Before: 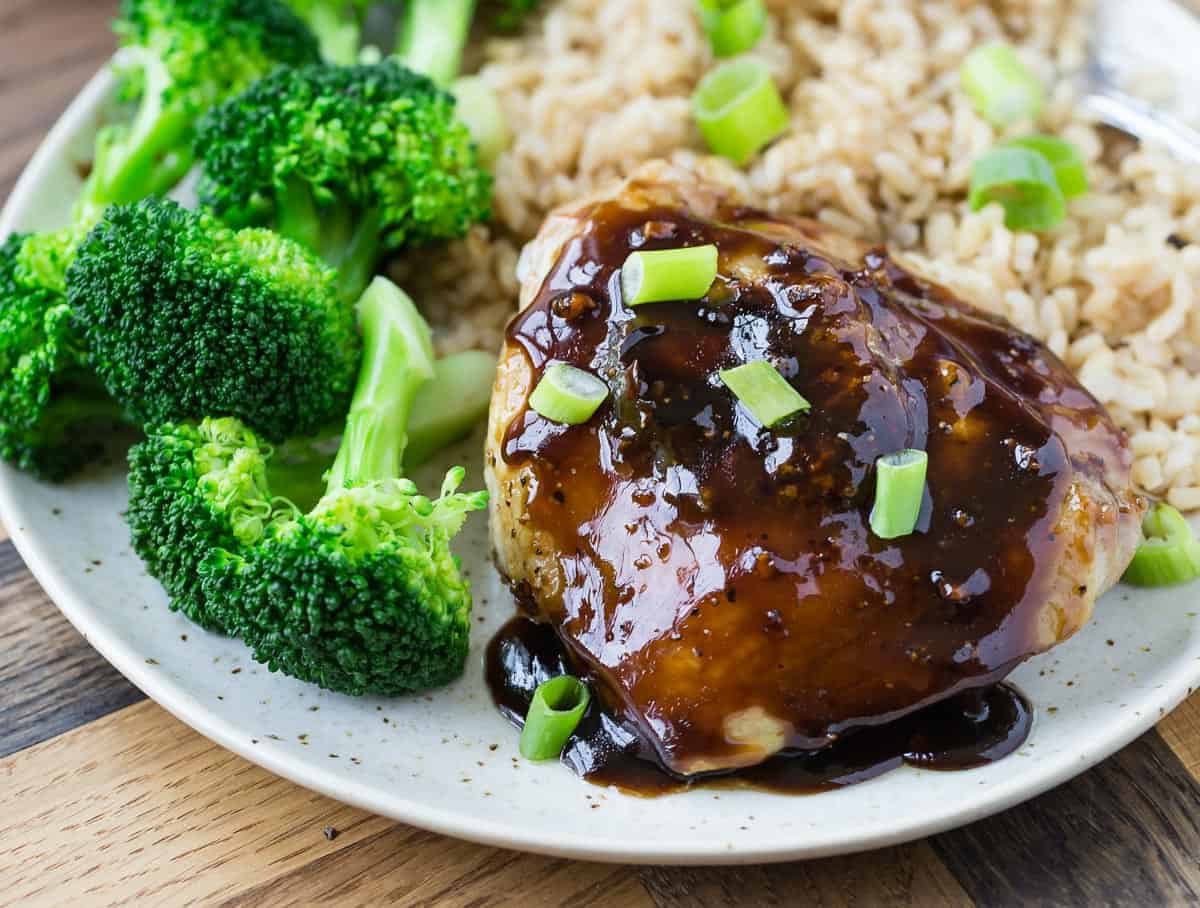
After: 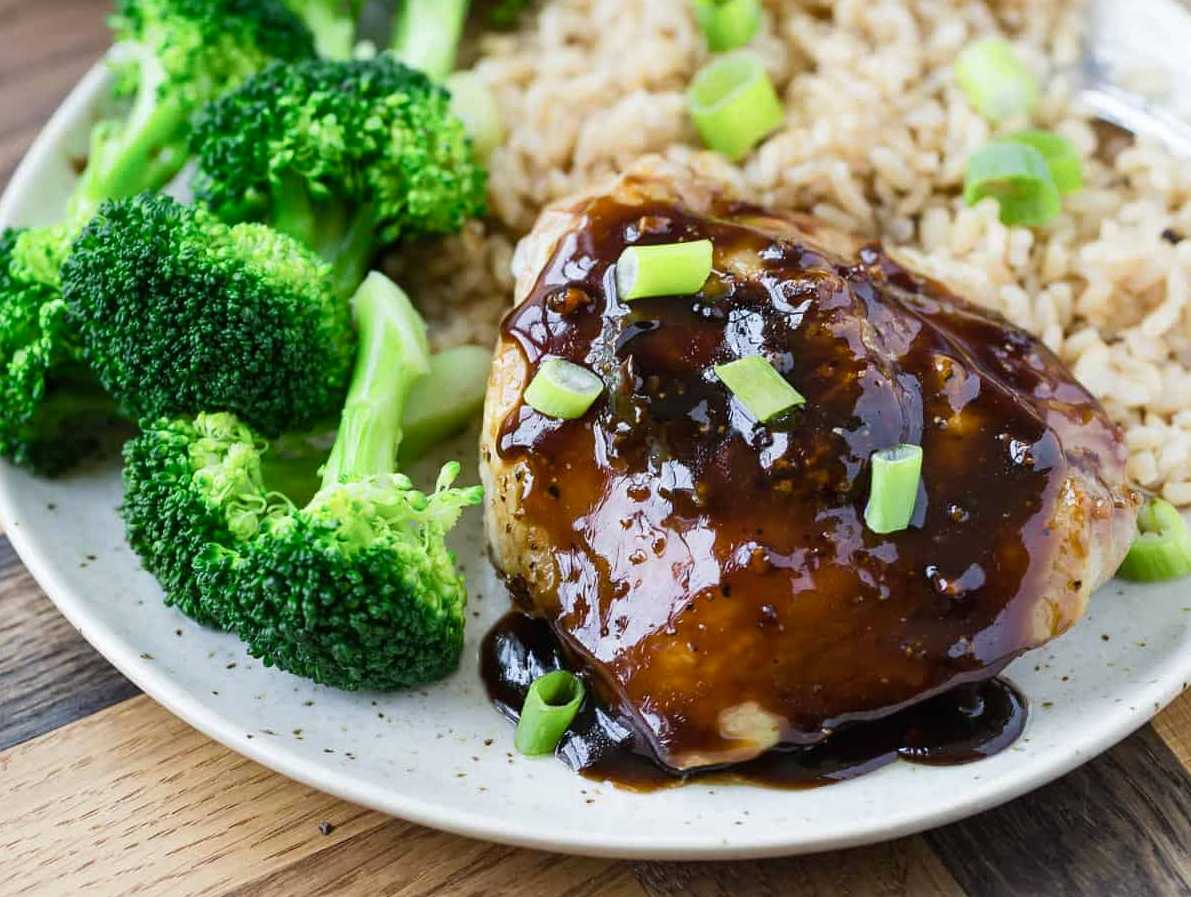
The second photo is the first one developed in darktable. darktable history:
color balance rgb: linear chroma grading › global chroma 0.961%, perceptual saturation grading › global saturation -1.523%, perceptual saturation grading › highlights -8.28%, perceptual saturation grading › mid-tones 8.227%, perceptual saturation grading › shadows 4.453%, saturation formula JzAzBz (2021)
crop: left 0.493%, top 0.618%, right 0.204%, bottom 0.513%
